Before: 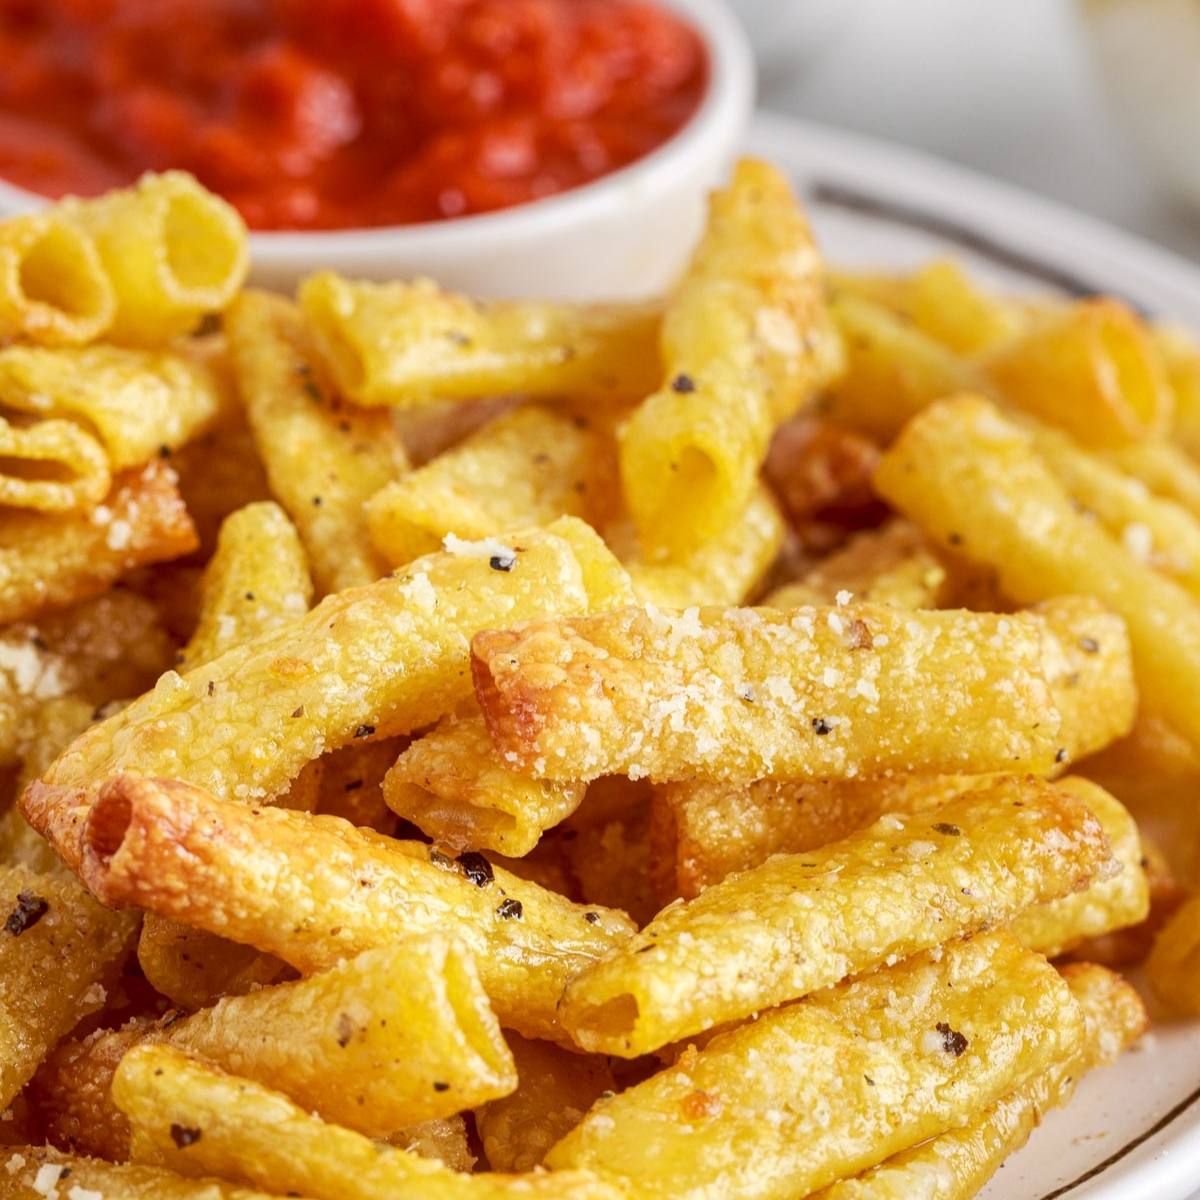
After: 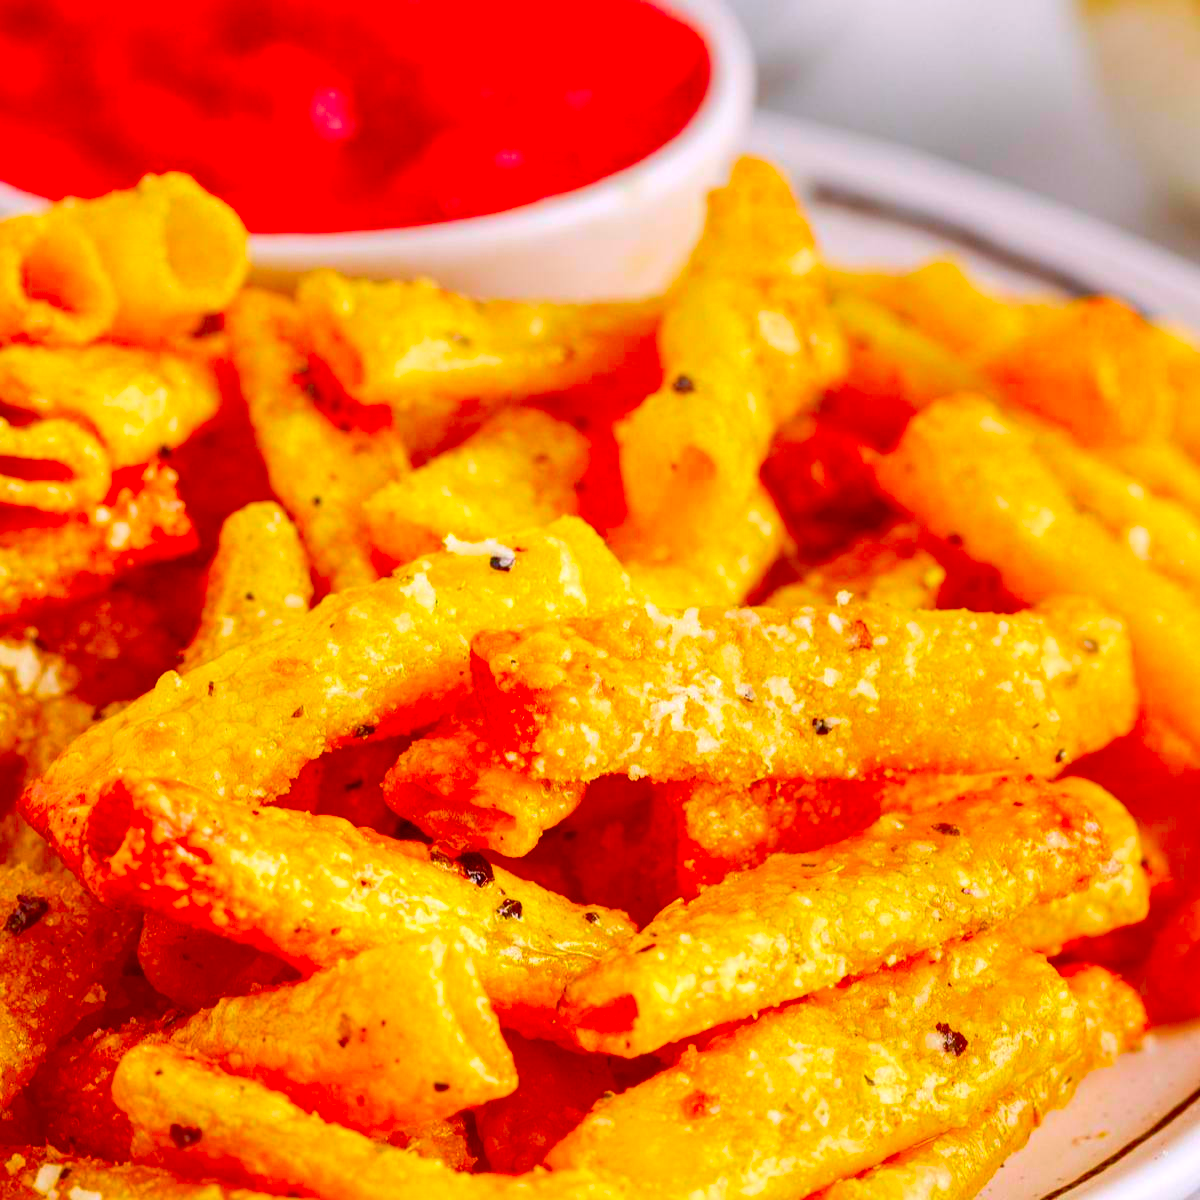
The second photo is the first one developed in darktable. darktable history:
color correction: highlights a* 1.67, highlights b* -1.84, saturation 2.5
